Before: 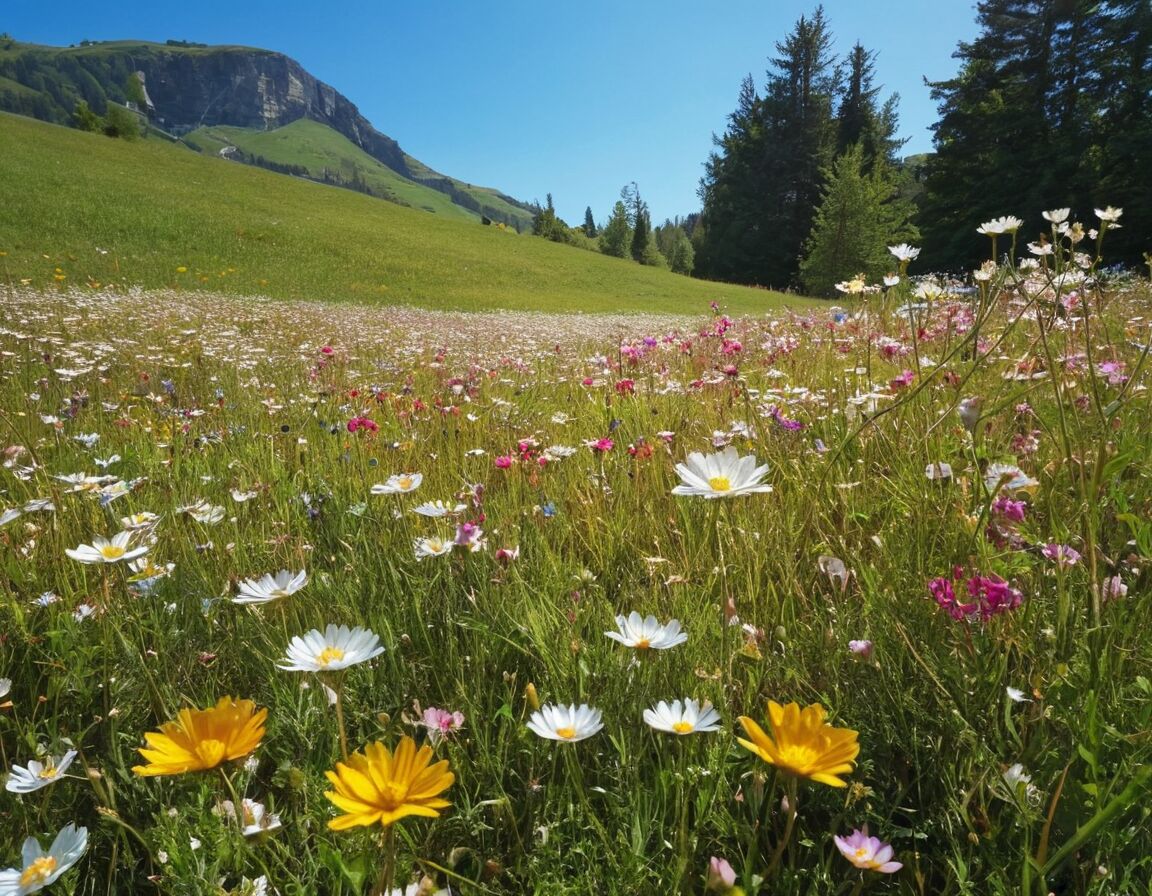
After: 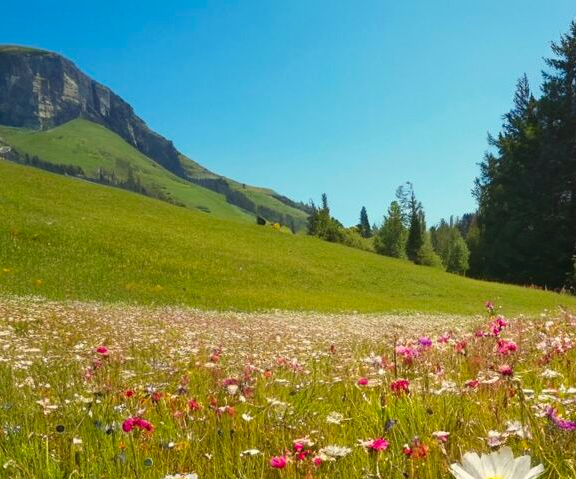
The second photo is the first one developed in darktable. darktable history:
tone equalizer: on, module defaults
white balance: red 1.029, blue 0.92
crop: left 19.556%, right 30.401%, bottom 46.458%
contrast brightness saturation: contrast 0.09, saturation 0.28
